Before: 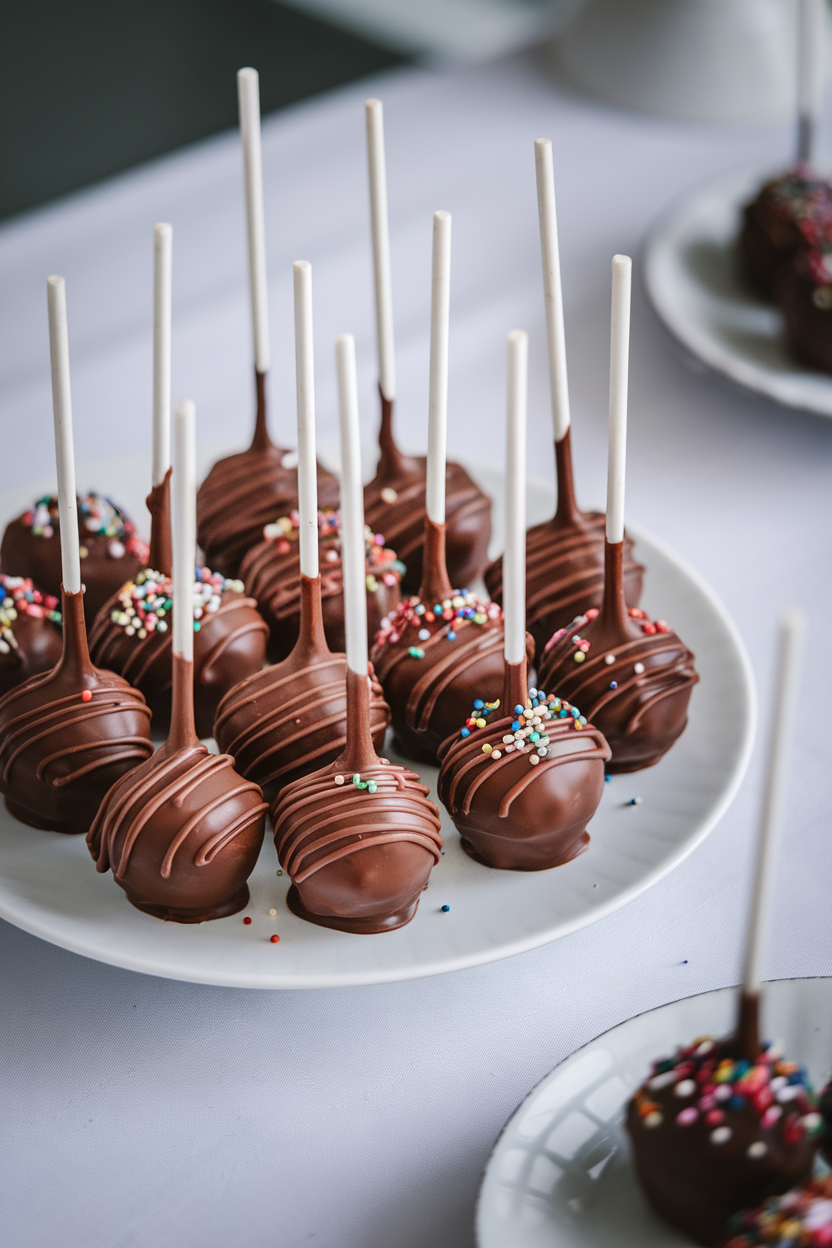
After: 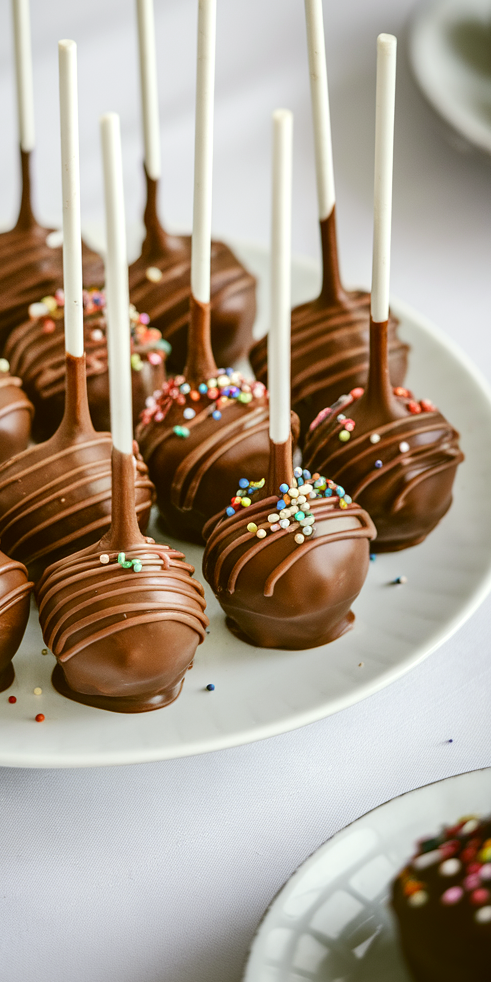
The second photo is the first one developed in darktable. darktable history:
color correction: highlights a* 0.162, highlights b* 29.53, shadows a* -0.162, shadows b* 21.09
color calibration: x 0.38, y 0.39, temperature 4086.04 K
exposure: exposure 0.197 EV, compensate highlight preservation false
white balance: red 0.983, blue 1.036
crop and rotate: left 28.256%, top 17.734%, right 12.656%, bottom 3.573%
